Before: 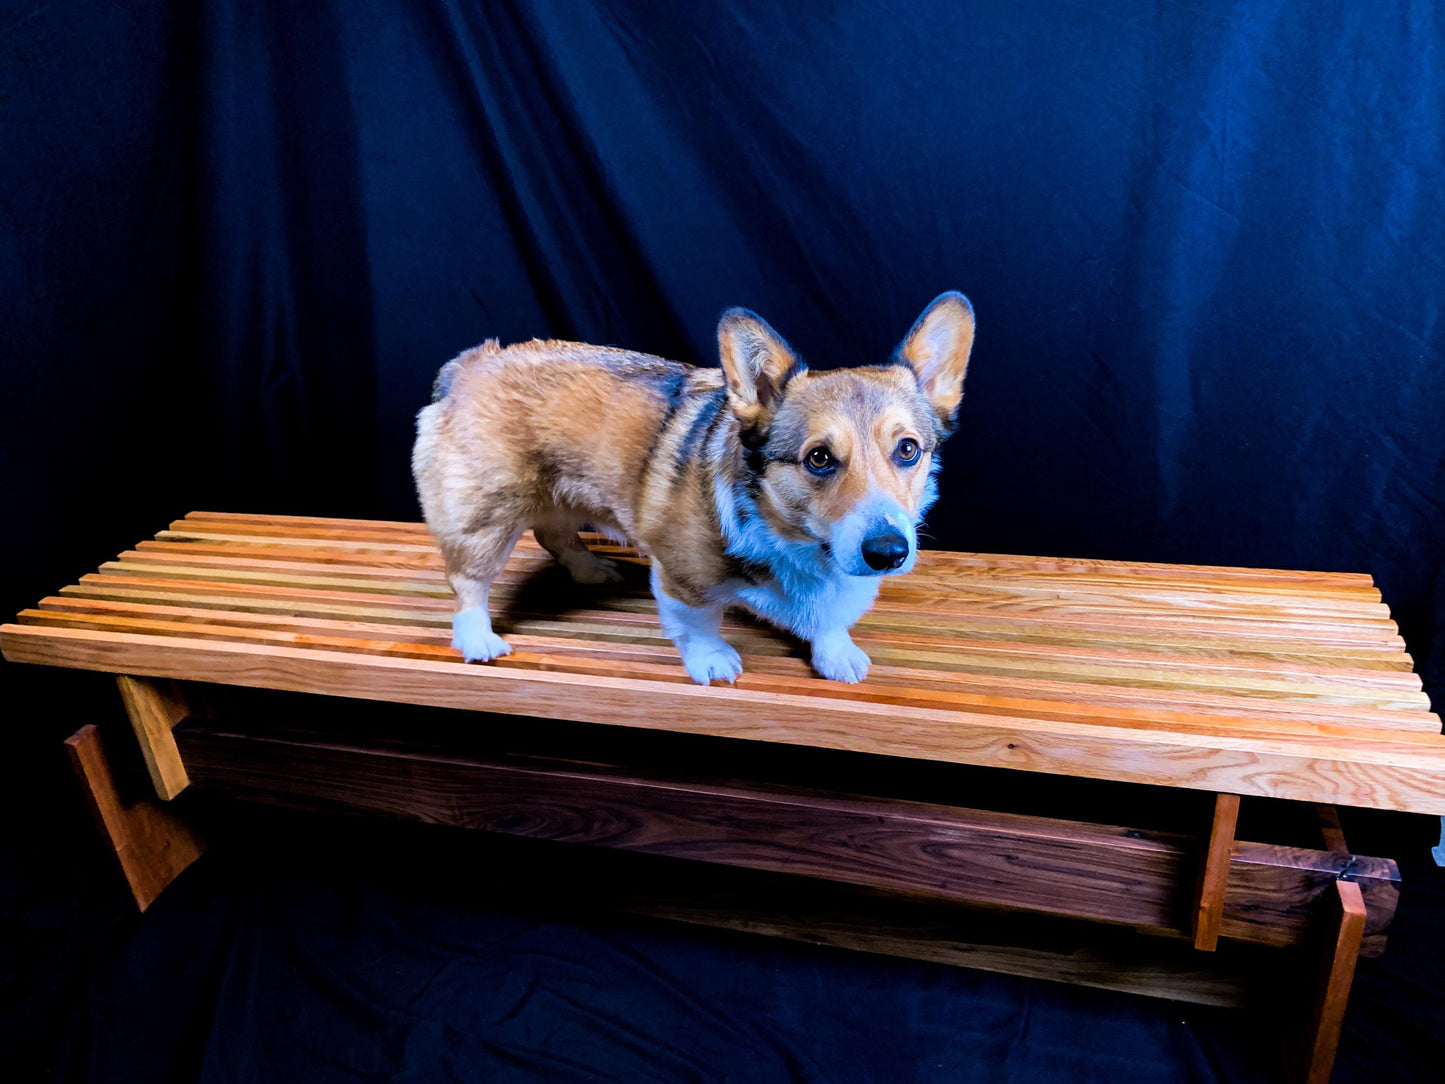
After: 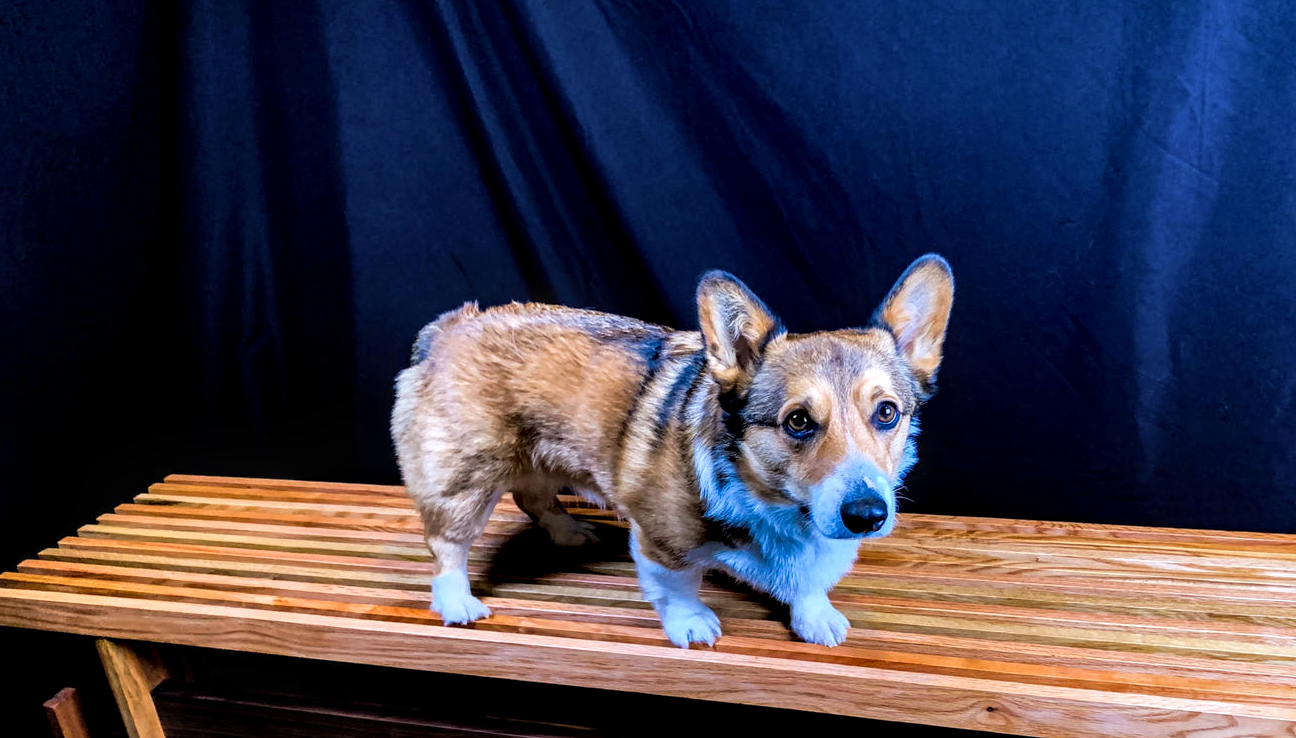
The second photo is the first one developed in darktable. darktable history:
local contrast: detail 150%
crop: left 1.509%, top 3.452%, right 7.696%, bottom 28.452%
